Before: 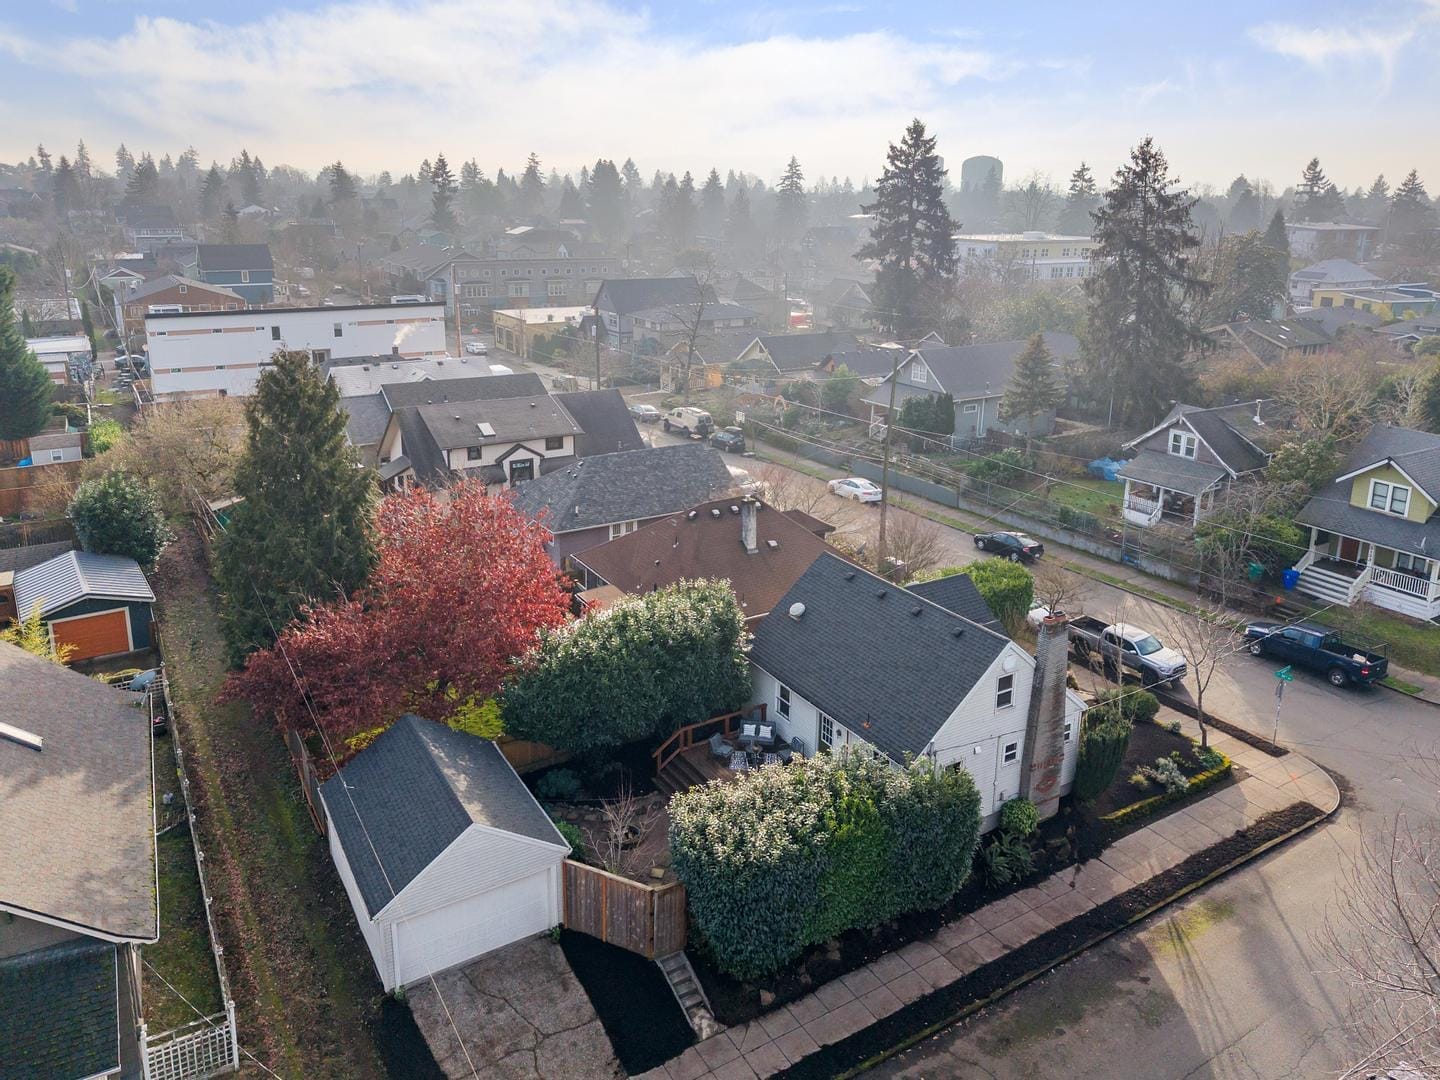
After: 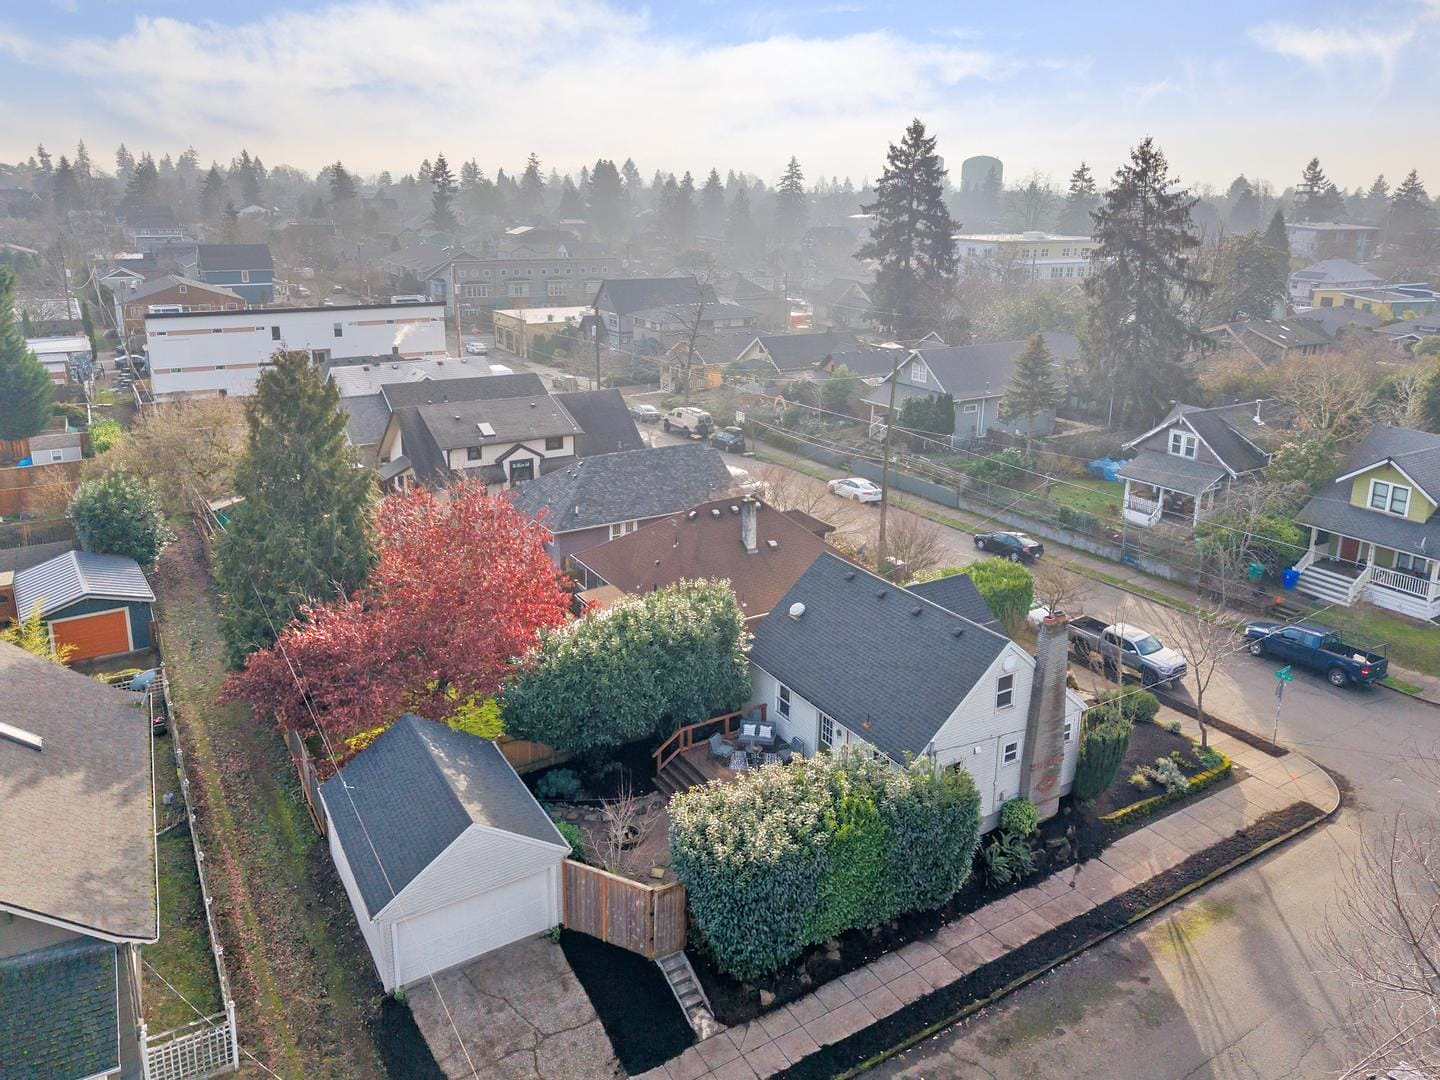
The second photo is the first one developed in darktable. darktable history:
tone equalizer: -7 EV 0.15 EV, -6 EV 0.606 EV, -5 EV 1.13 EV, -4 EV 1.3 EV, -3 EV 1.15 EV, -2 EV 0.6 EV, -1 EV 0.155 EV
